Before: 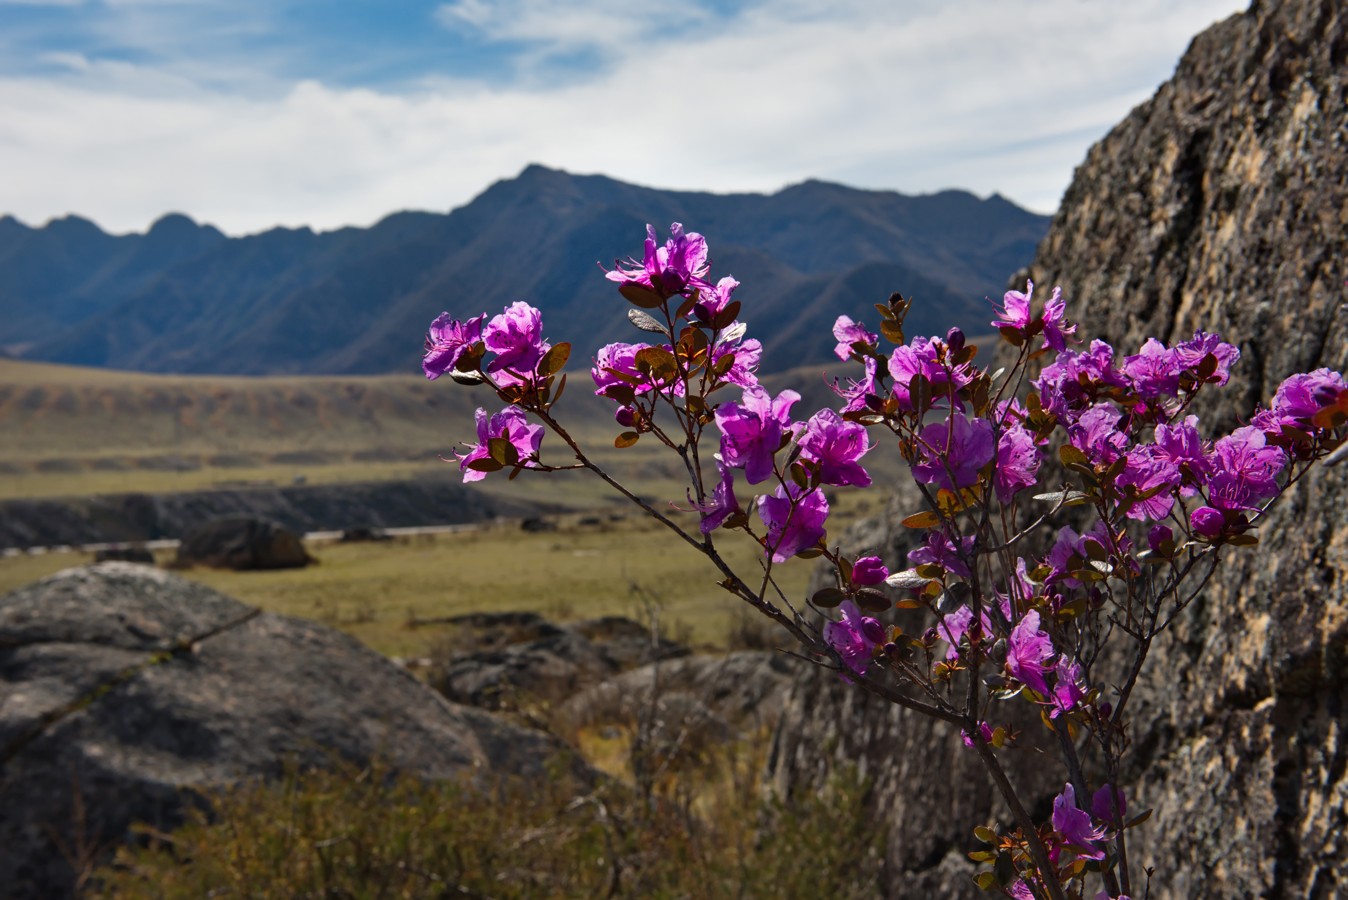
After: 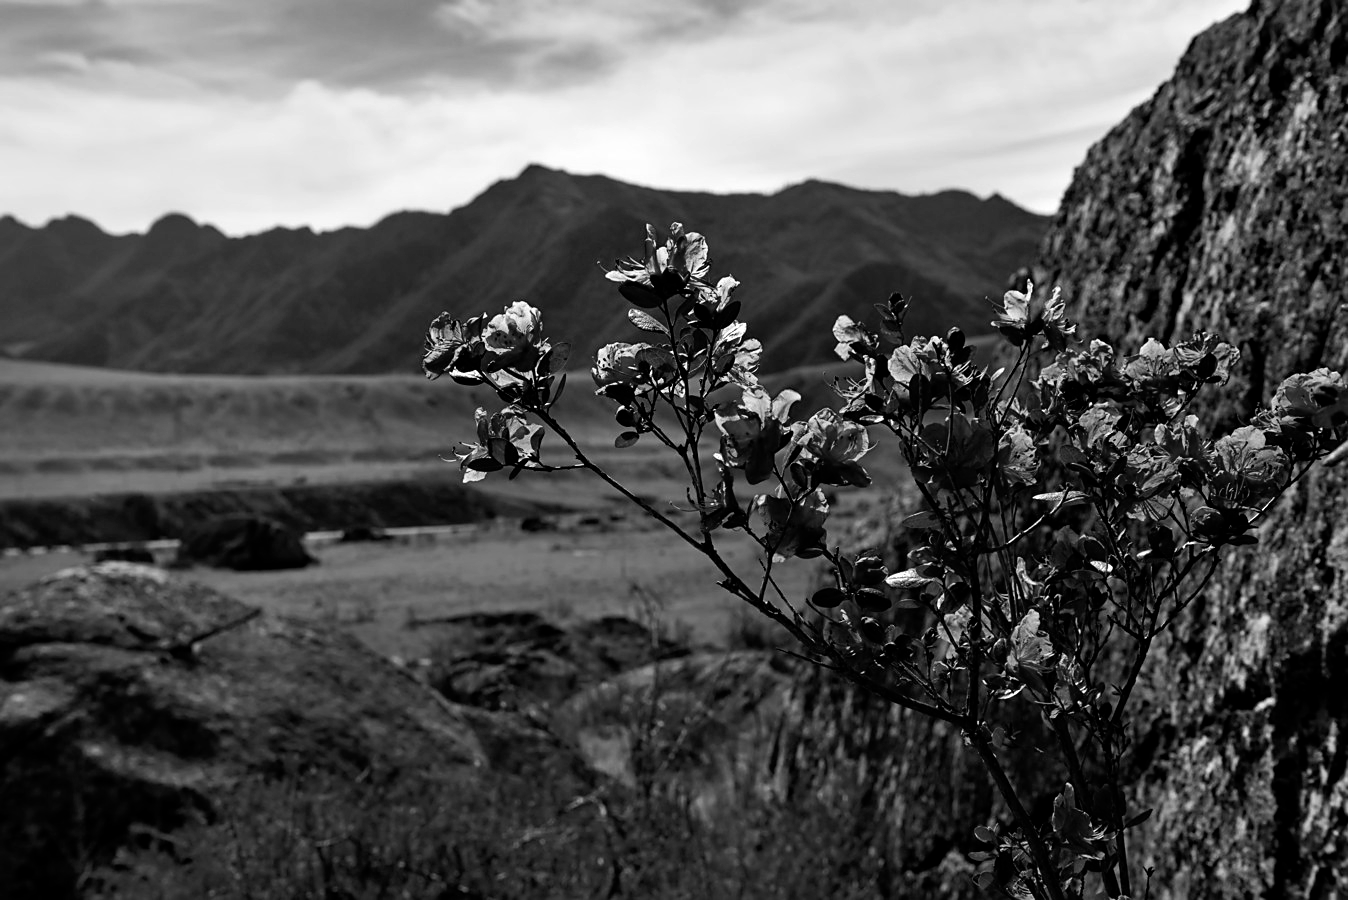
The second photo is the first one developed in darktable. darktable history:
color balance rgb: shadows lift › luminance -41.13%, shadows lift › chroma 14.13%, shadows lift › hue 260°, power › luminance -3.76%, power › chroma 0.56%, power › hue 40.37°, highlights gain › luminance 16.81%, highlights gain › chroma 2.94%, highlights gain › hue 260°, global offset › luminance -0.29%, global offset › chroma 0.31%, global offset › hue 260°, perceptual saturation grading › global saturation 20%, perceptual saturation grading › highlights -13.92%, perceptual saturation grading › shadows 50%
monochrome: on, module defaults
sharpen: radius 1.864, amount 0.398, threshold 1.271
